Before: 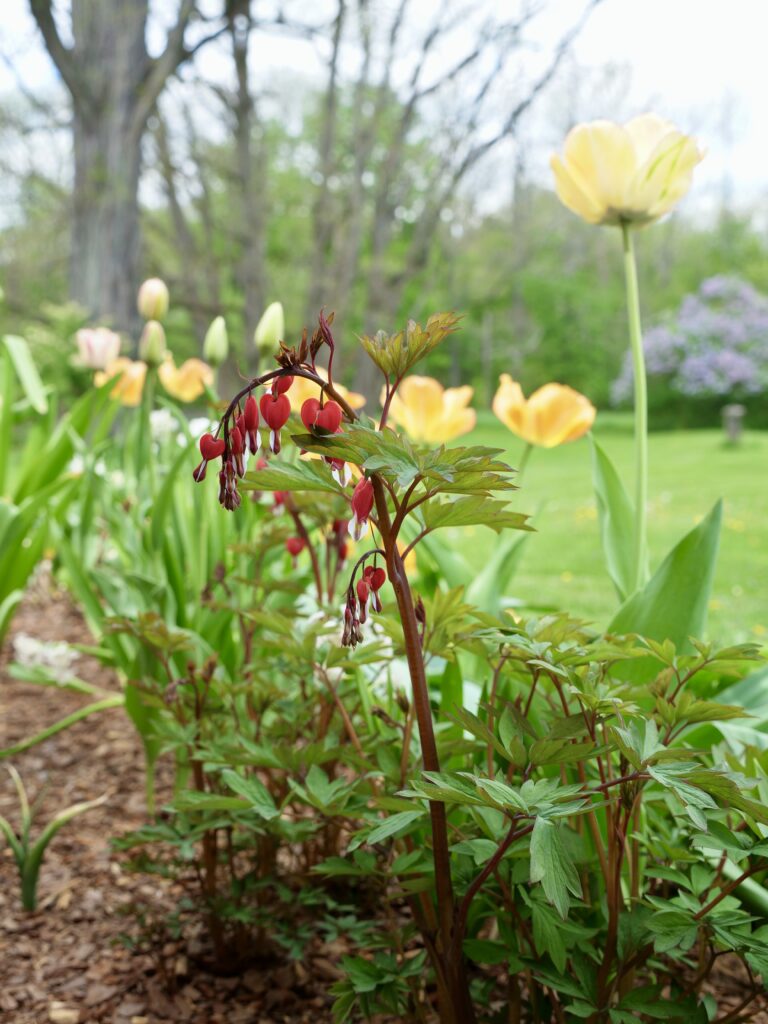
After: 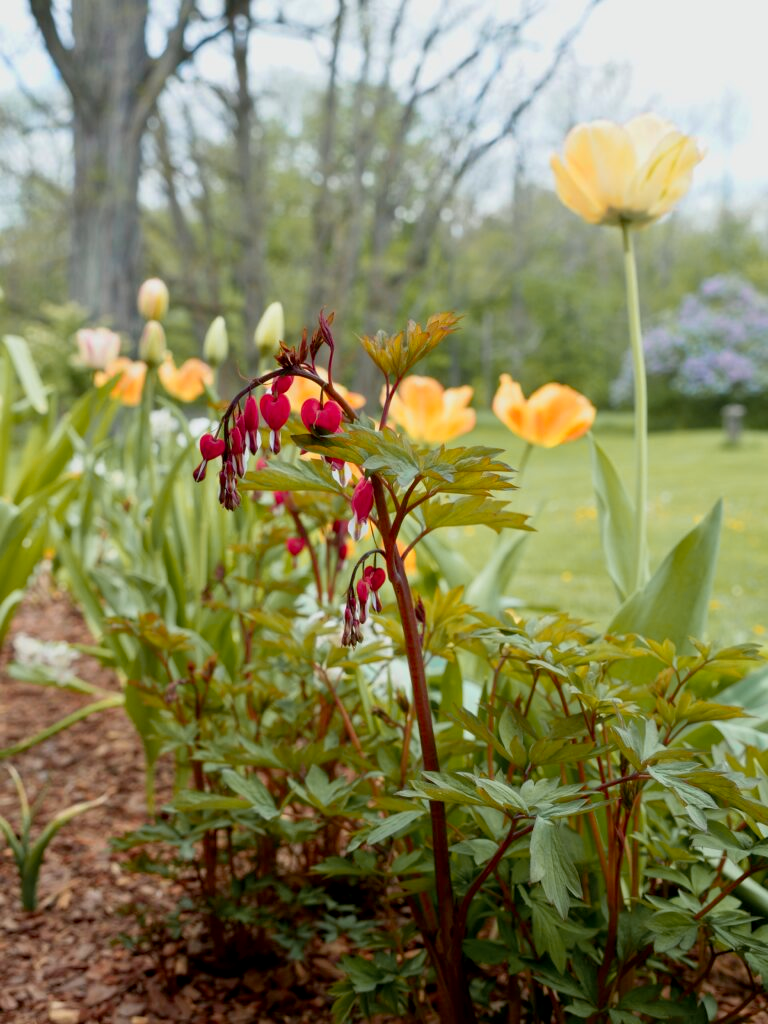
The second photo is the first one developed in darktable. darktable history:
exposure: black level correction 0.006, exposure -0.225 EV, compensate exposure bias true, compensate highlight preservation false
color zones: curves: ch1 [(0.263, 0.53) (0.376, 0.287) (0.487, 0.512) (0.748, 0.547) (1, 0.513)]; ch2 [(0.262, 0.45) (0.751, 0.477)]
